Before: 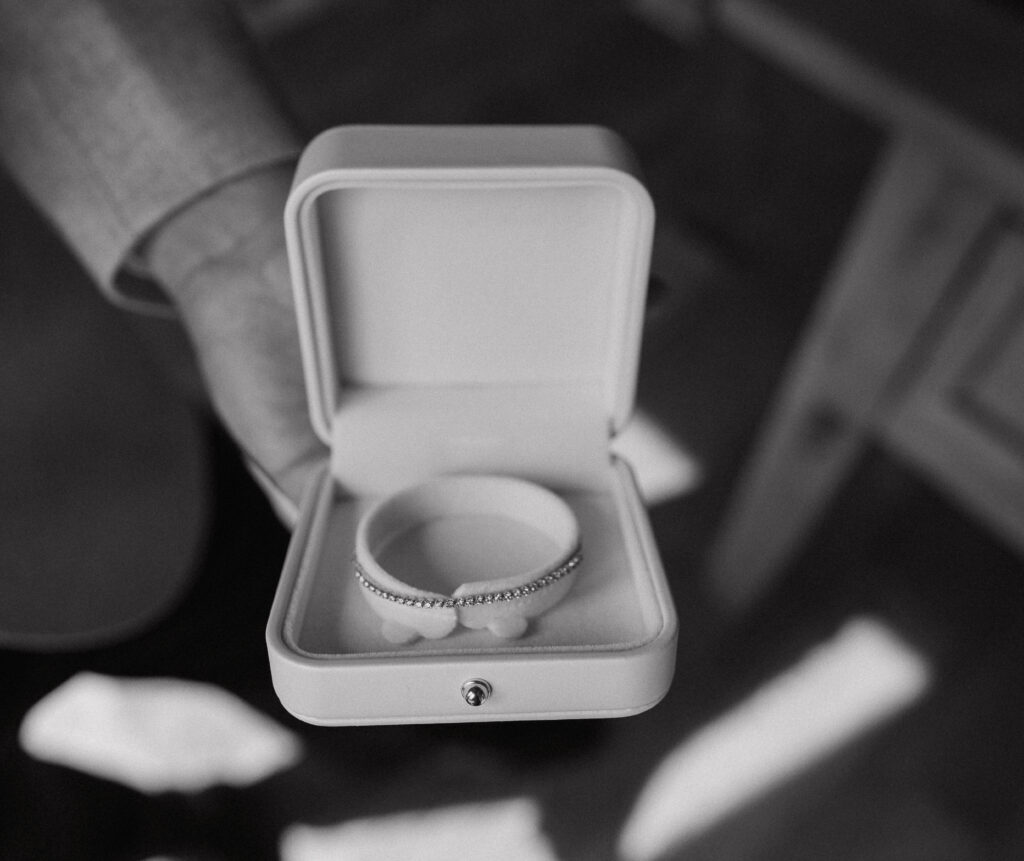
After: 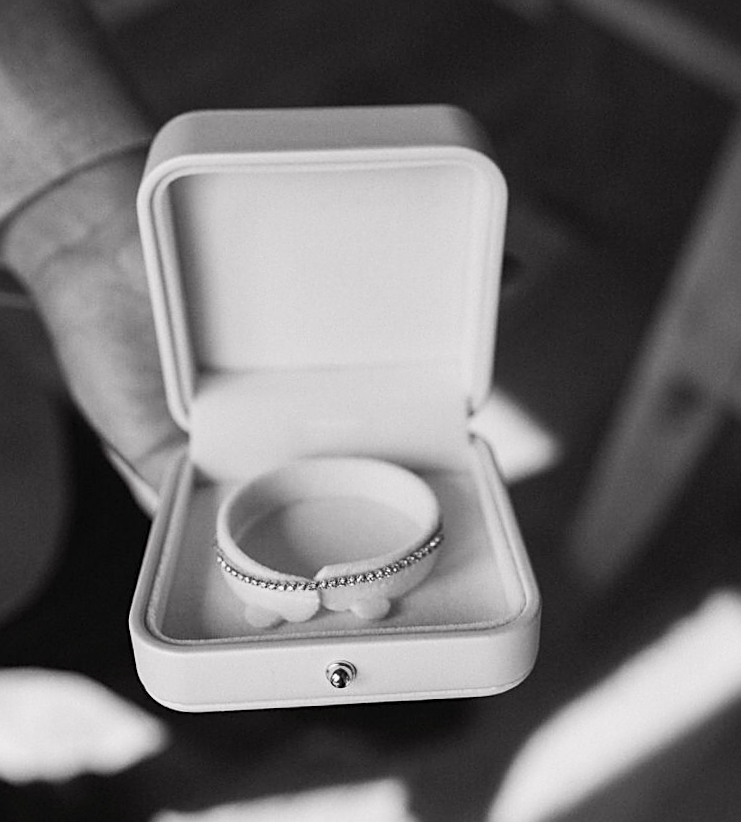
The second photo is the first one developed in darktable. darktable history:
sharpen: on, module defaults
rotate and perspective: rotation -1.42°, crop left 0.016, crop right 0.984, crop top 0.035, crop bottom 0.965
contrast brightness saturation: contrast 0.2, brightness 0.16, saturation 0.22
crop: left 13.443%, right 13.31%
color zones: curves: ch1 [(0, 0.831) (0.08, 0.771) (0.157, 0.268) (0.241, 0.207) (0.562, -0.005) (0.714, -0.013) (0.876, 0.01) (1, 0.831)]
